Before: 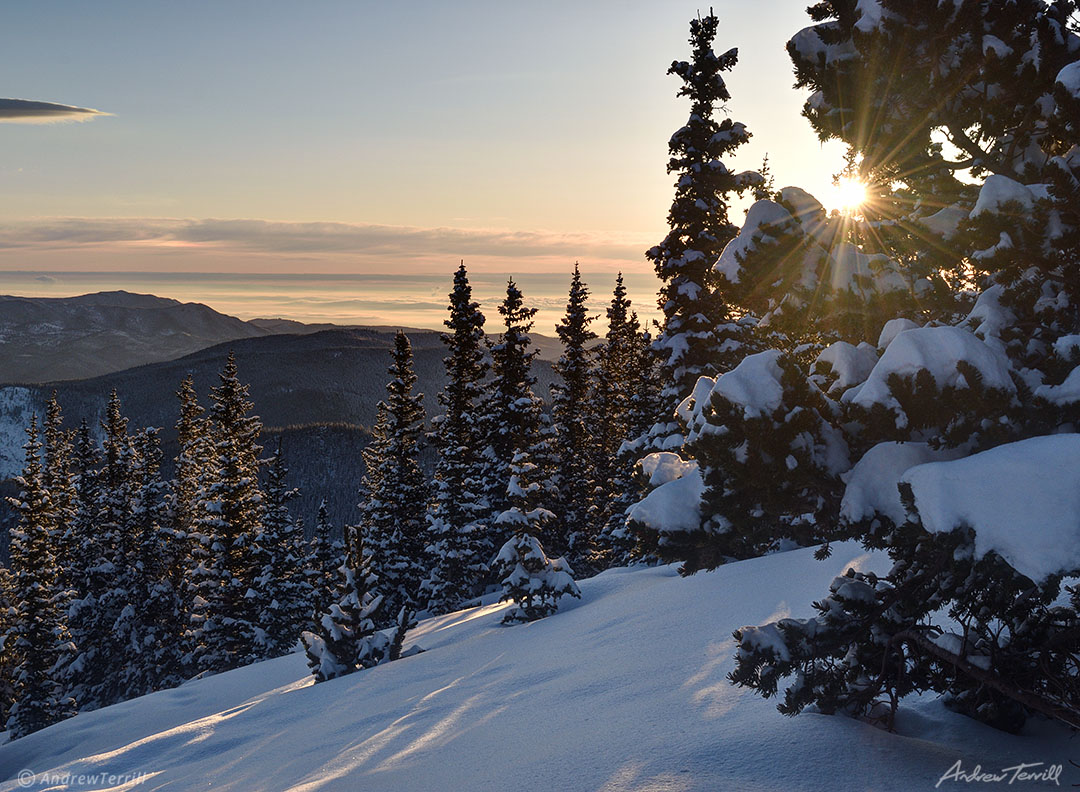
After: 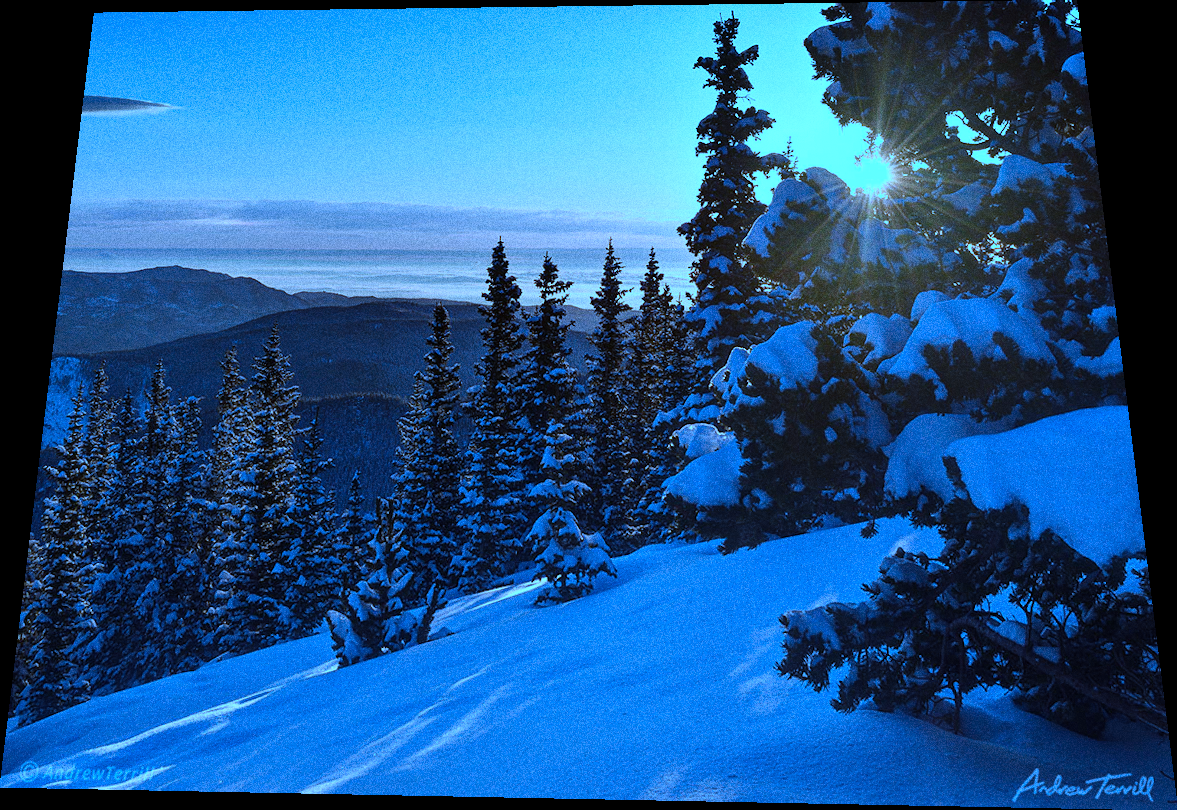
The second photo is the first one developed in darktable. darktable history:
color correction: highlights a* -9.73, highlights b* -21.22
white balance: red 0.766, blue 1.537
grain: coarseness 0.09 ISO, strength 40%
rotate and perspective: rotation 0.128°, lens shift (vertical) -0.181, lens shift (horizontal) -0.044, shear 0.001, automatic cropping off
